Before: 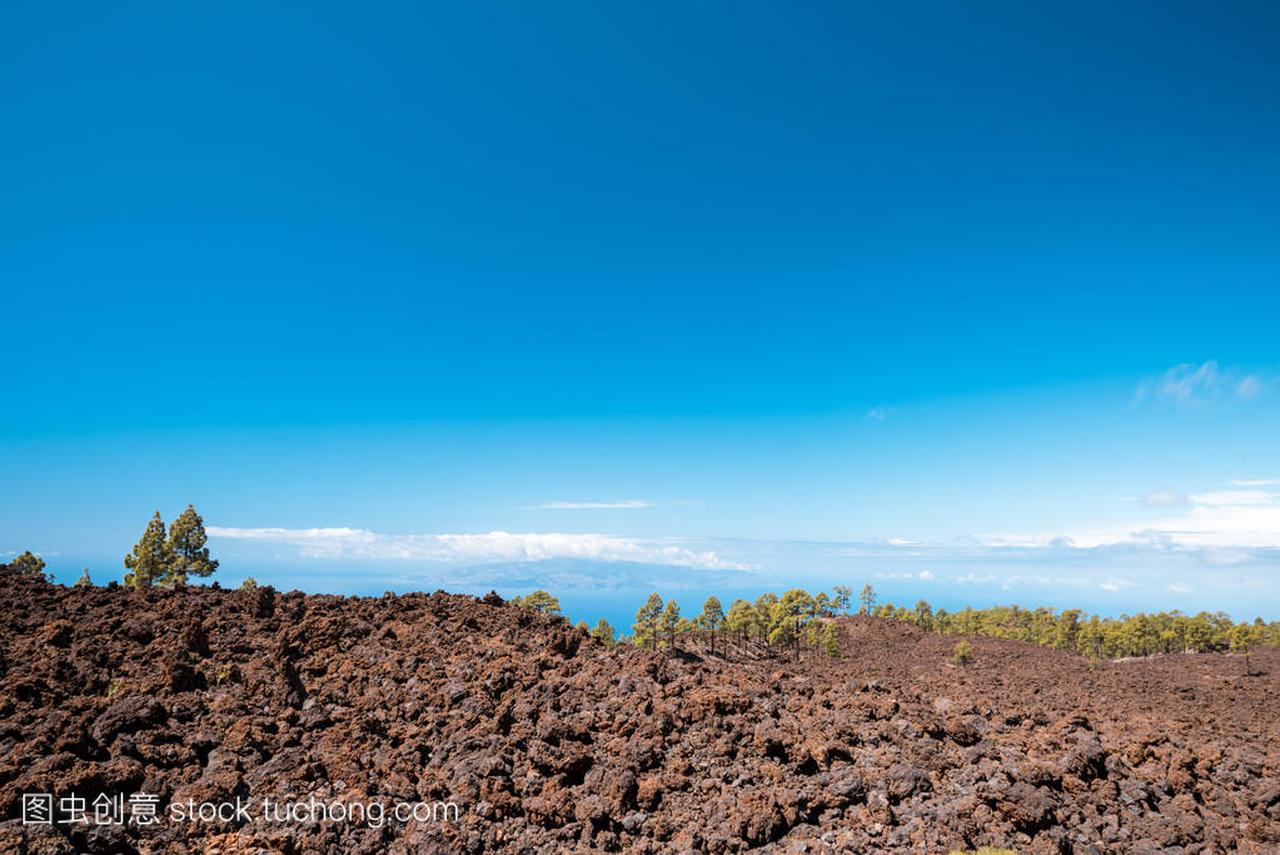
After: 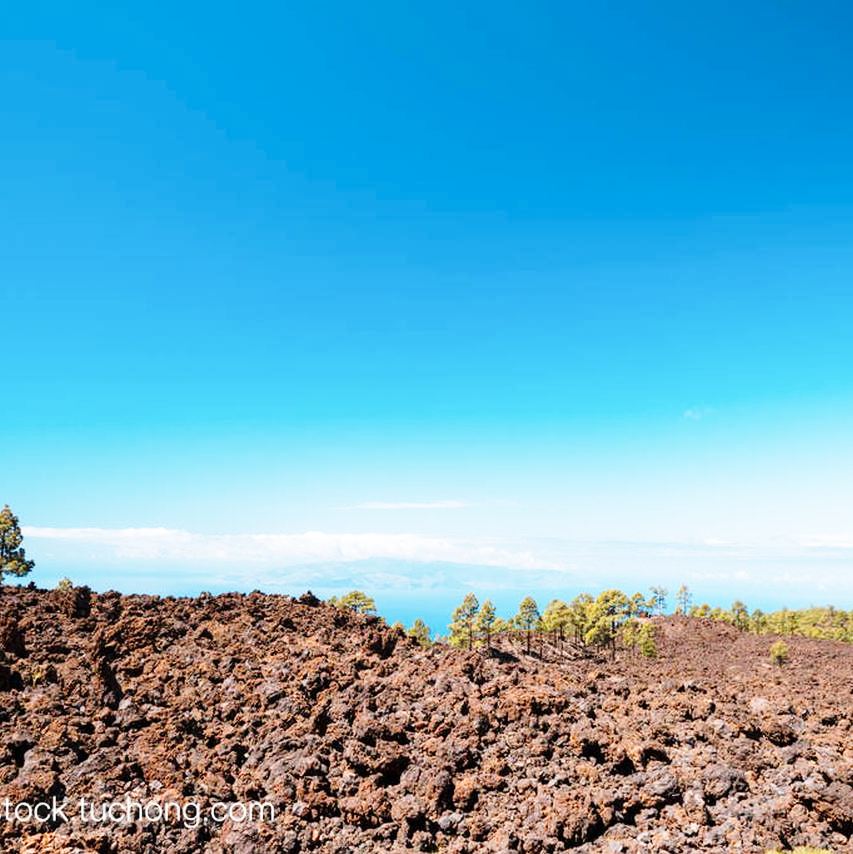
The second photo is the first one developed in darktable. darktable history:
crop and rotate: left 14.436%, right 18.898%
base curve: curves: ch0 [(0, 0) (0.028, 0.03) (0.121, 0.232) (0.46, 0.748) (0.859, 0.968) (1, 1)], preserve colors none
